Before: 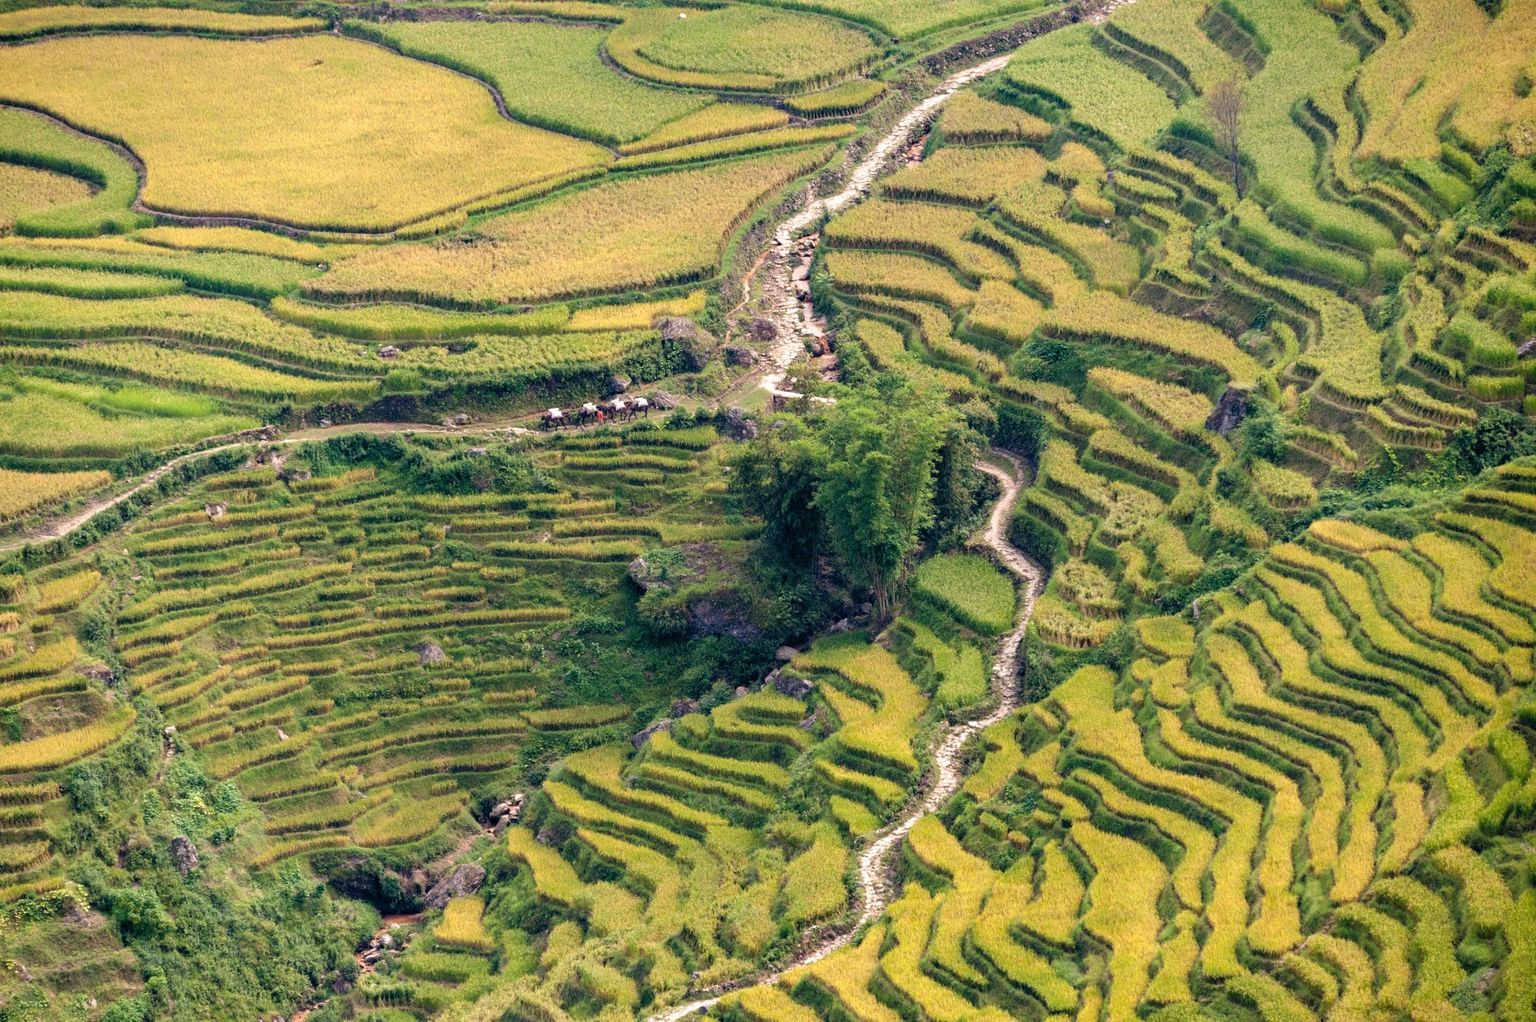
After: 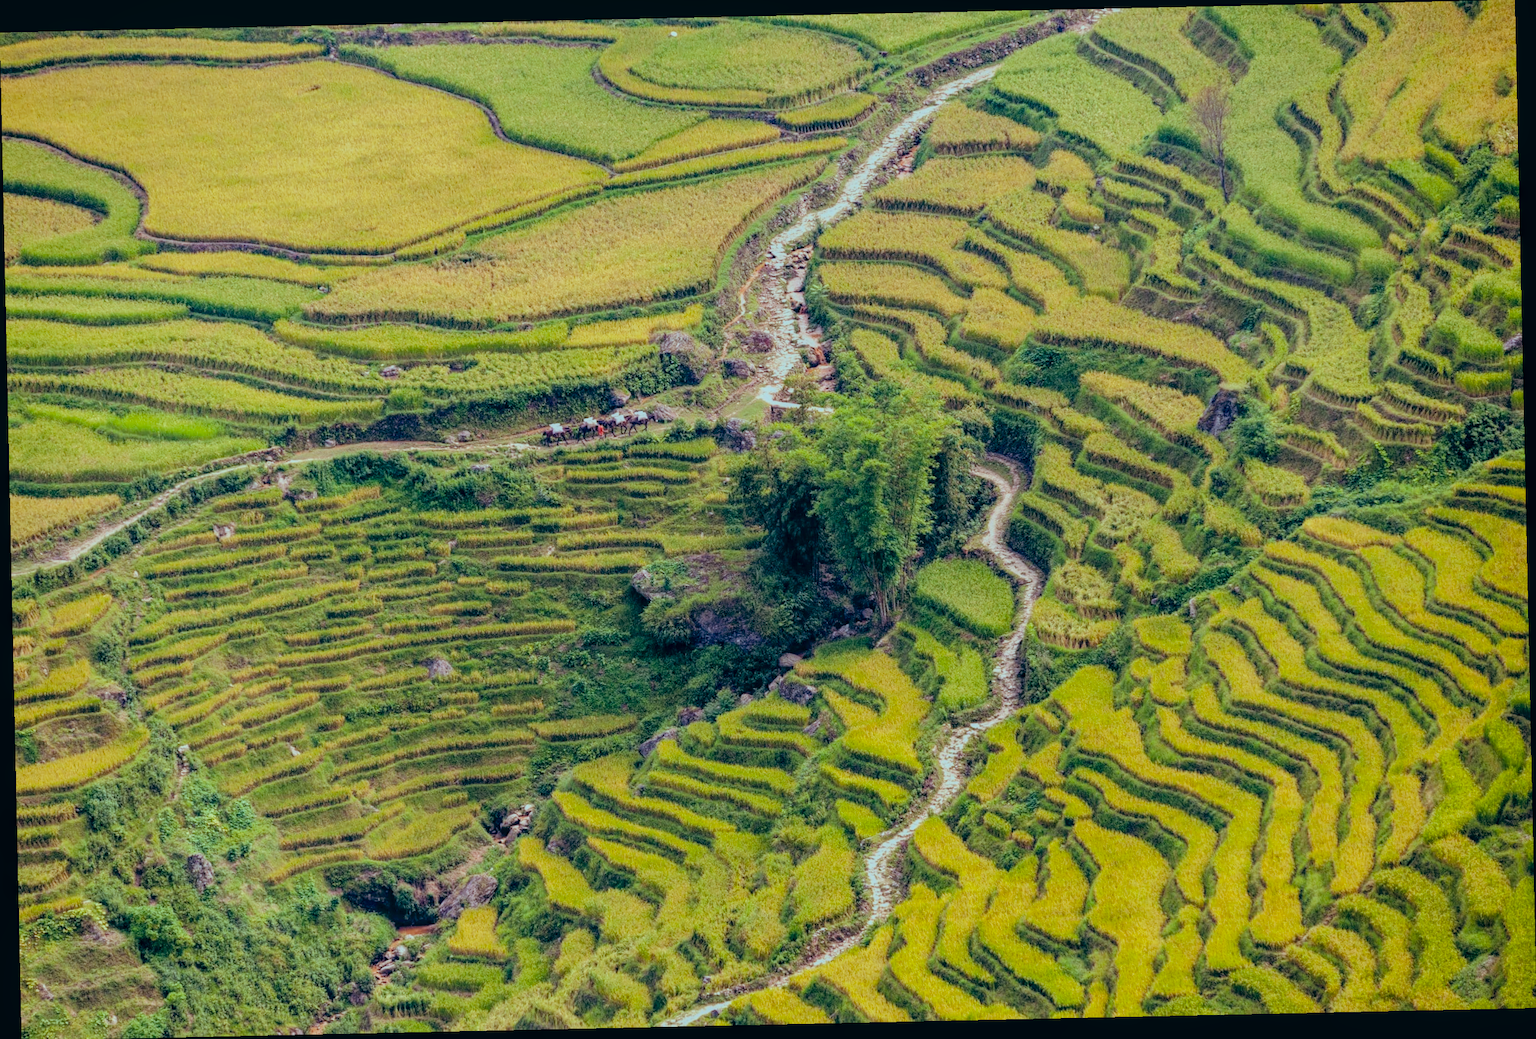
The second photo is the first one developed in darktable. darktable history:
rotate and perspective: rotation -1.24°, automatic cropping off
local contrast: highlights 99%, shadows 86%, detail 160%, midtone range 0.2
color balance: lift [1.003, 0.993, 1.001, 1.007], gamma [1.018, 1.072, 0.959, 0.928], gain [0.974, 0.873, 1.031, 1.127]
filmic rgb: black relative exposure -8.79 EV, white relative exposure 4.98 EV, threshold 6 EV, target black luminance 0%, hardness 3.77, latitude 66.34%, contrast 0.822, highlights saturation mix 10%, shadows ↔ highlights balance 20%, add noise in highlights 0.1, color science v4 (2020), iterations of high-quality reconstruction 0, type of noise poissonian, enable highlight reconstruction true
